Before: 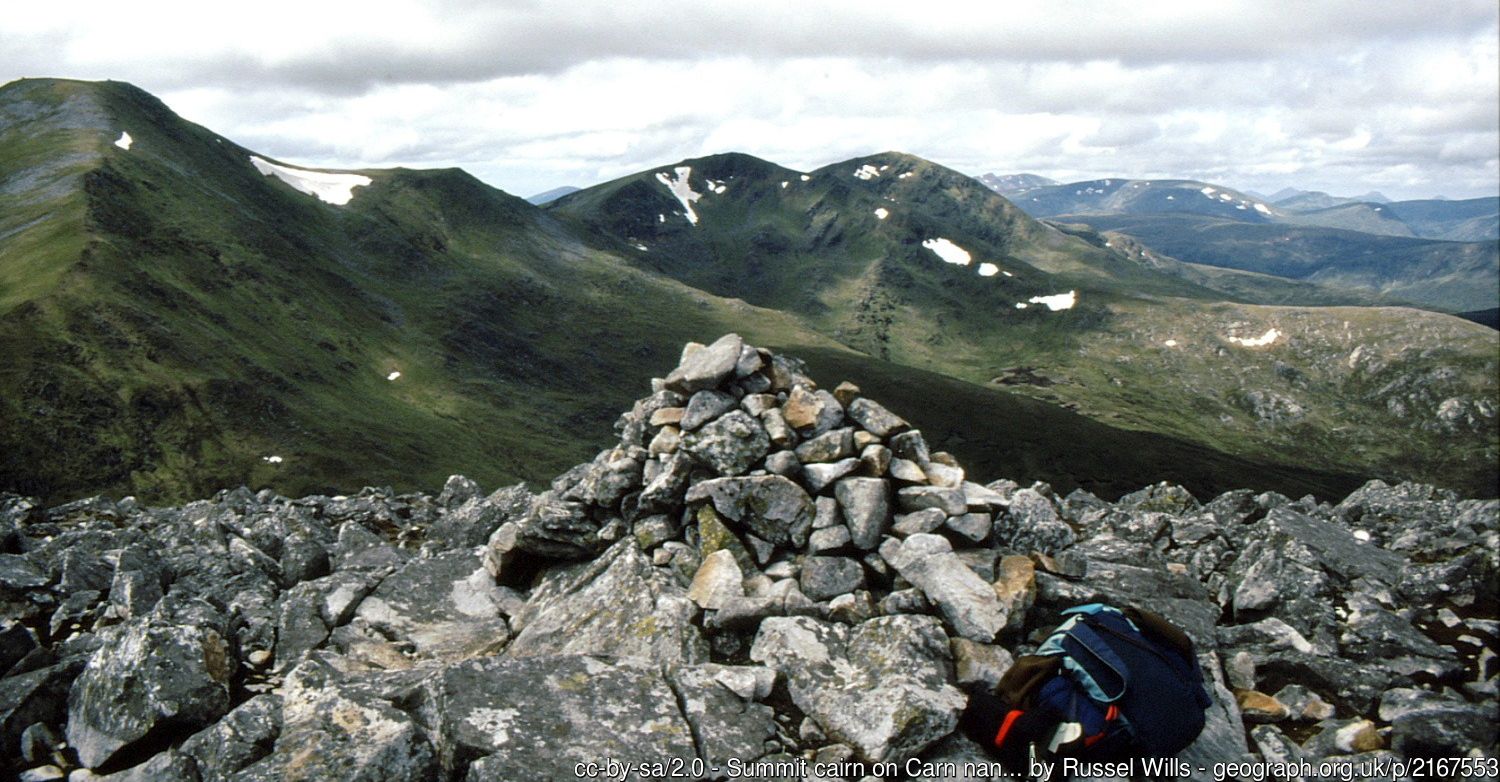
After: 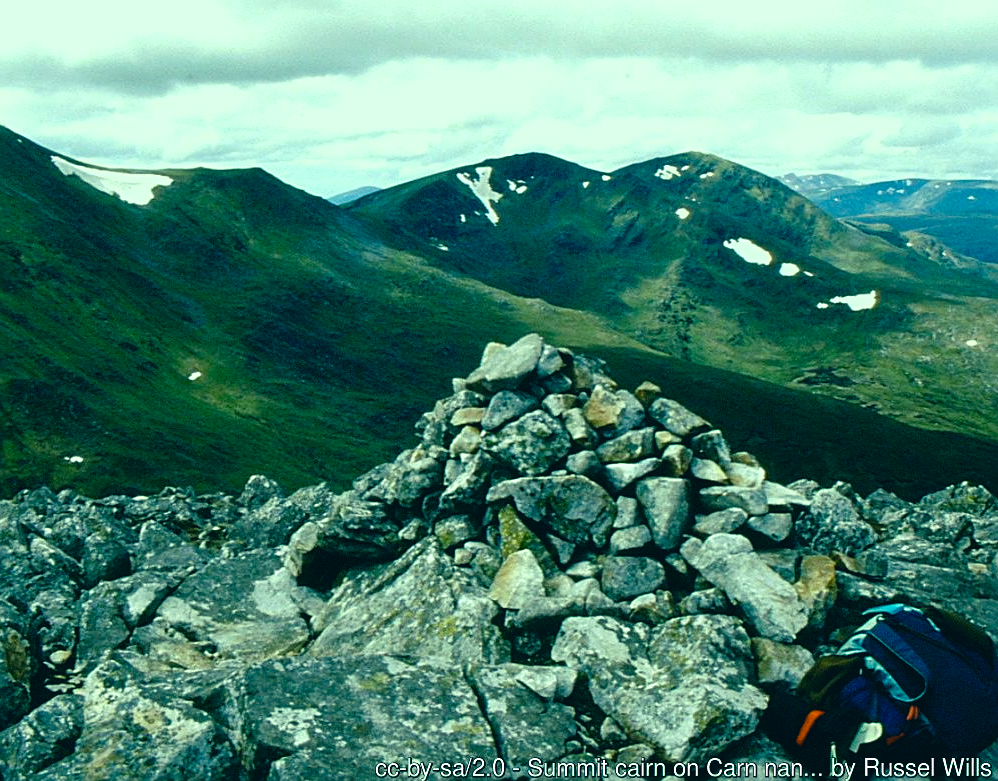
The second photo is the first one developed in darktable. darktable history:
color correction: highlights a* -20.1, highlights b* 9.8, shadows a* -20.87, shadows b* -11.02
color balance rgb: shadows lift › luminance -10.417%, linear chroma grading › global chroma 15.494%, perceptual saturation grading › global saturation 0.336%, perceptual saturation grading › highlights -18.328%, perceptual saturation grading › mid-tones 6.823%, perceptual saturation grading › shadows 28.096%, global vibrance 20.375%
sharpen: radius 2.212, amount 0.386, threshold 0.145
crop and rotate: left 13.338%, right 20.066%
